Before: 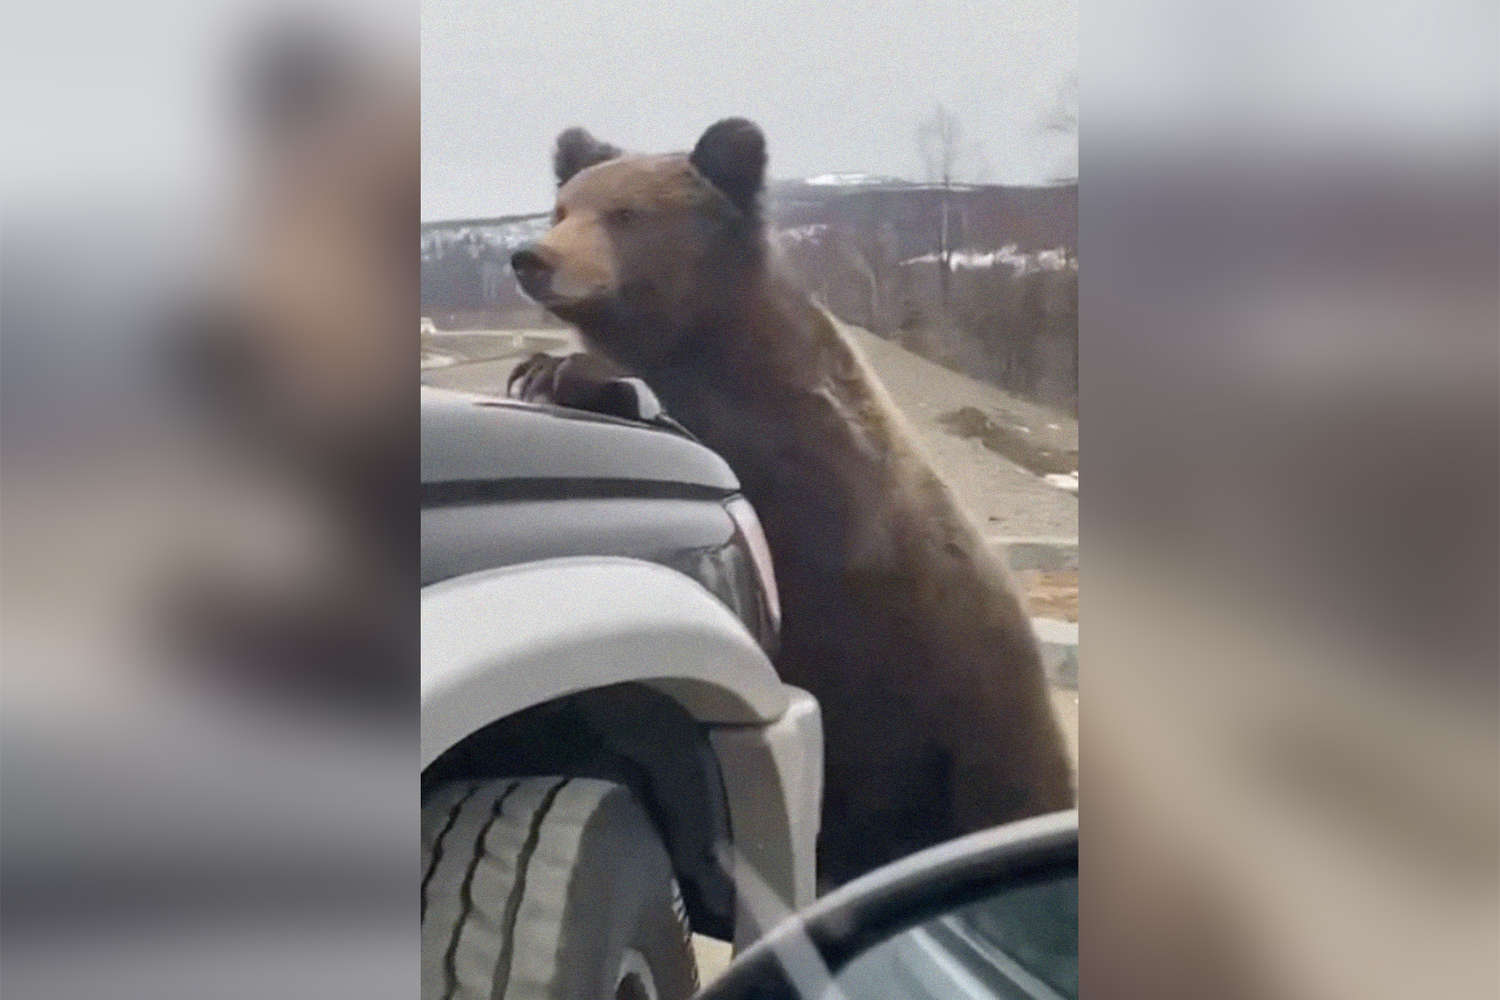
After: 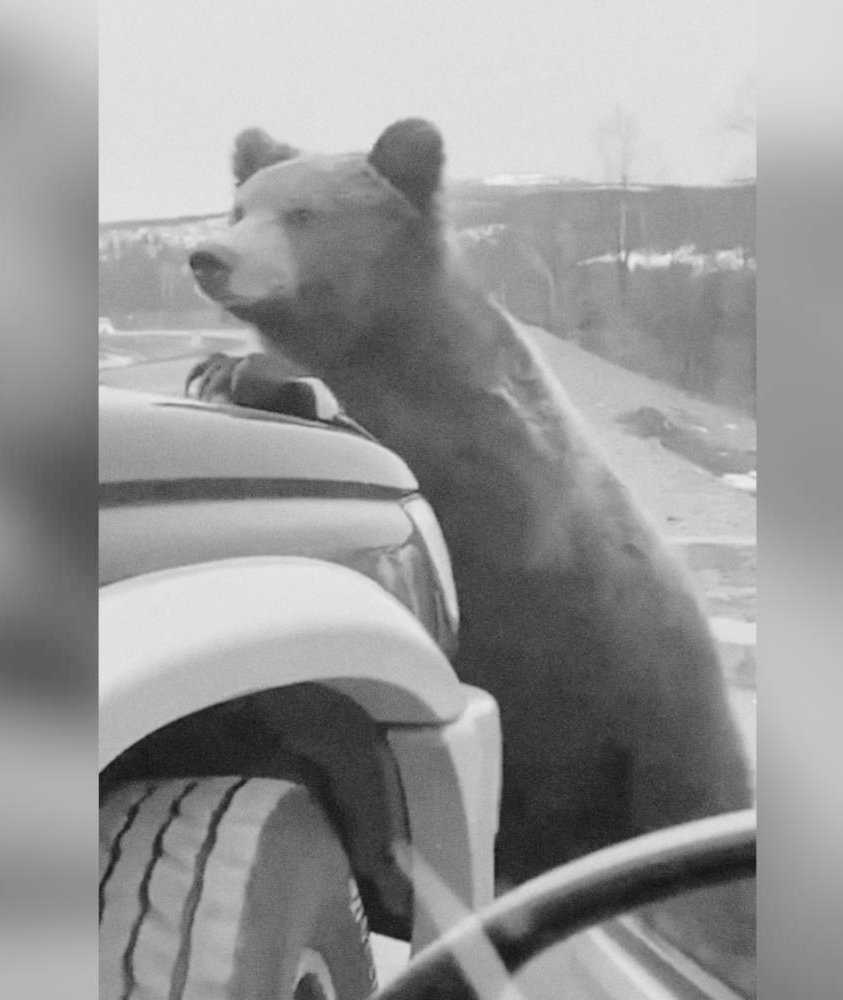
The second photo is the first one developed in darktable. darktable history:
color balance rgb: shadows lift › chroma 1%, shadows lift › hue 113°, highlights gain › chroma 0.2%, highlights gain › hue 333°, perceptual saturation grading › global saturation 20%, perceptual saturation grading › highlights -50%, perceptual saturation grading › shadows 25%, contrast -30%
monochrome: a 1.94, b -0.638
base curve: curves: ch0 [(0, 0) (0.028, 0.03) (0.121, 0.232) (0.46, 0.748) (0.859, 0.968) (1, 1)], preserve colors none
crop: left 21.496%, right 22.254%
lowpass: radius 0.5, unbound 0
